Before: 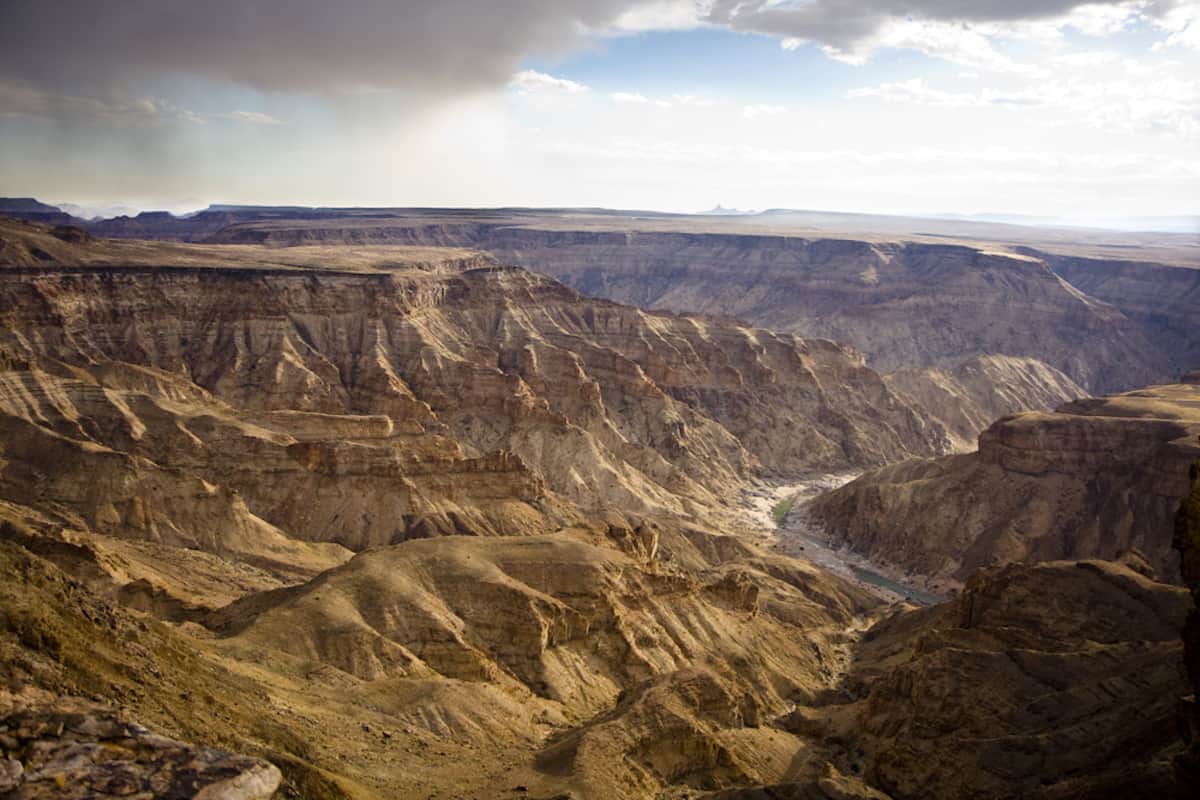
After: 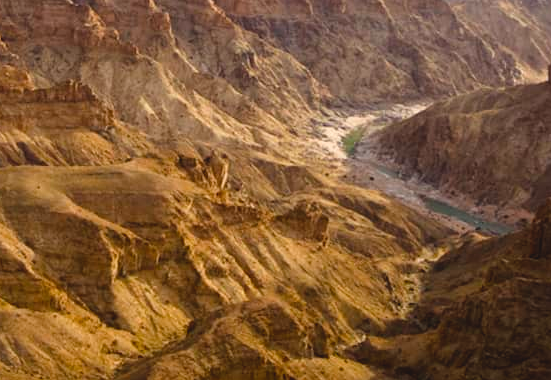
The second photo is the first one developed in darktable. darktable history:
crop: left 35.873%, top 46.32%, right 18.142%, bottom 6.075%
color balance rgb: power › chroma 0.225%, power › hue 60.43°, global offset › luminance 0.746%, perceptual saturation grading › global saturation 19.577%
